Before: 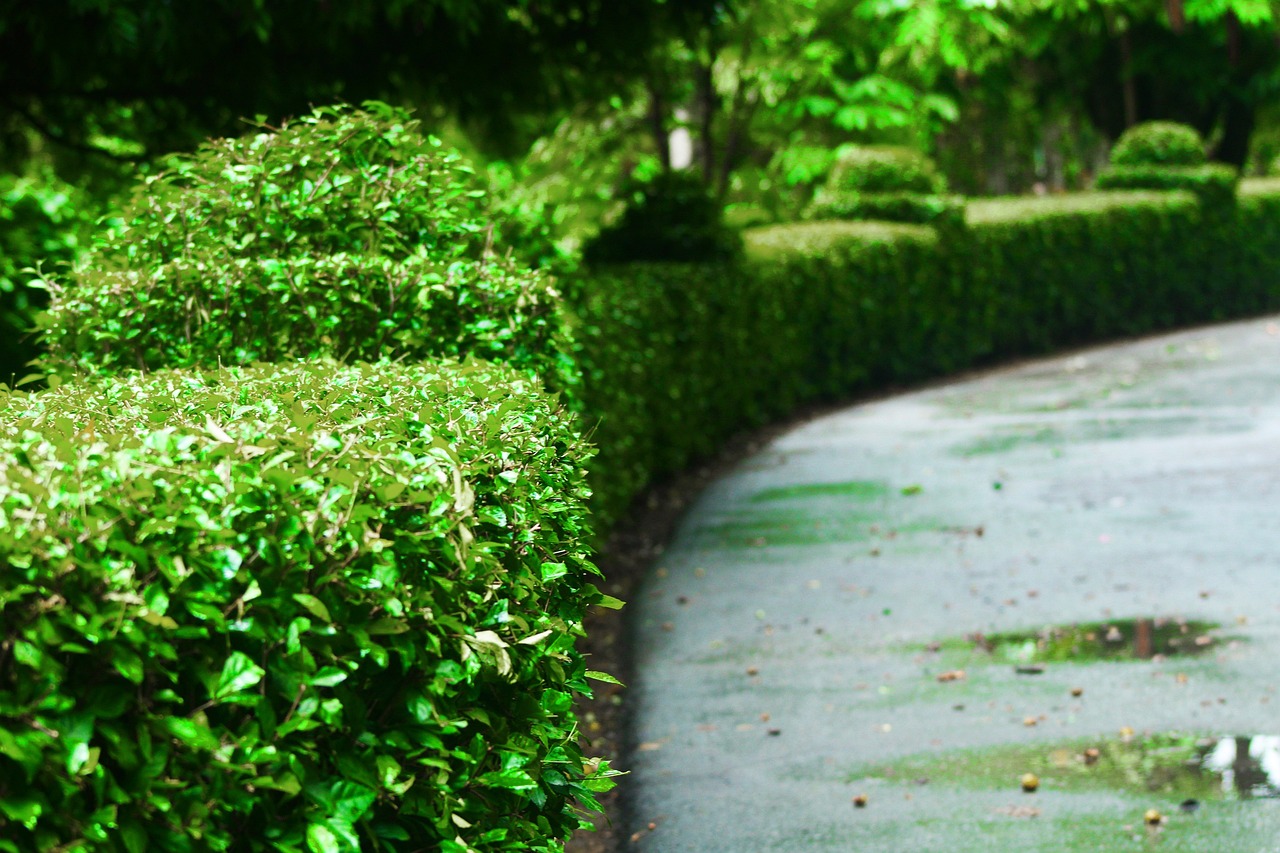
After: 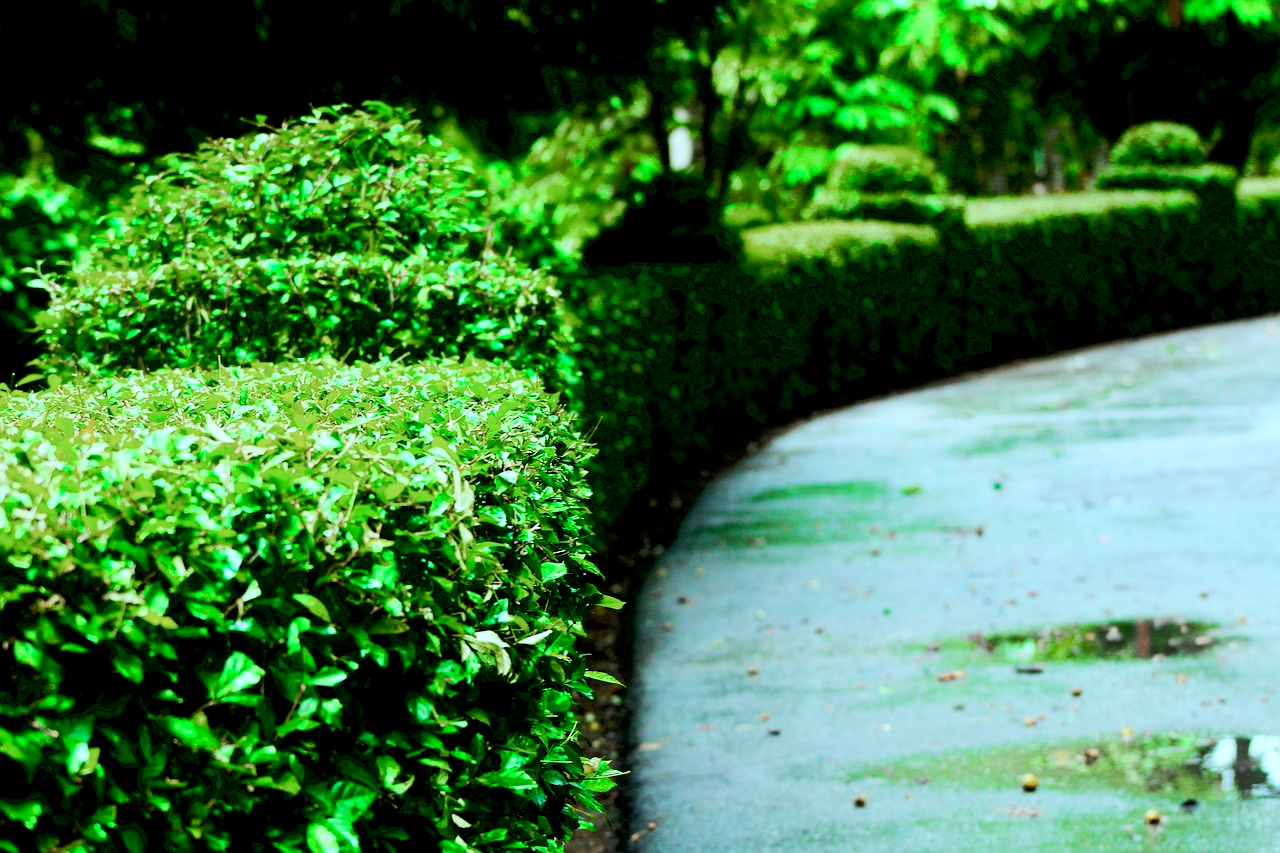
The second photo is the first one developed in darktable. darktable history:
tone curve: curves: ch0 [(0, 0) (0.037, 0.011) (0.131, 0.108) (0.279, 0.279) (0.476, 0.554) (0.617, 0.693) (0.704, 0.77) (0.813, 0.852) (0.916, 0.924) (1, 0.993)]; ch1 [(0, 0) (0.318, 0.278) (0.444, 0.427) (0.493, 0.492) (0.508, 0.502) (0.534, 0.531) (0.562, 0.571) (0.626, 0.667) (0.746, 0.764) (1, 1)]; ch2 [(0, 0) (0.316, 0.292) (0.381, 0.37) (0.423, 0.448) (0.476, 0.492) (0.502, 0.498) (0.522, 0.518) (0.533, 0.532) (0.586, 0.631) (0.634, 0.663) (0.7, 0.7) (0.861, 0.808) (1, 0.951)]
color correction: highlights a* -10.09, highlights b* -9.81
exposure: black level correction 0.017, exposure -0.005 EV, compensate highlight preservation false
color zones: curves: ch0 [(0.068, 0.464) (0.25, 0.5) (0.48, 0.508) (0.75, 0.536) (0.886, 0.476) (0.967, 0.456)]; ch1 [(0.066, 0.456) (0.25, 0.5) (0.616, 0.508) (0.746, 0.56) (0.934, 0.444)]
